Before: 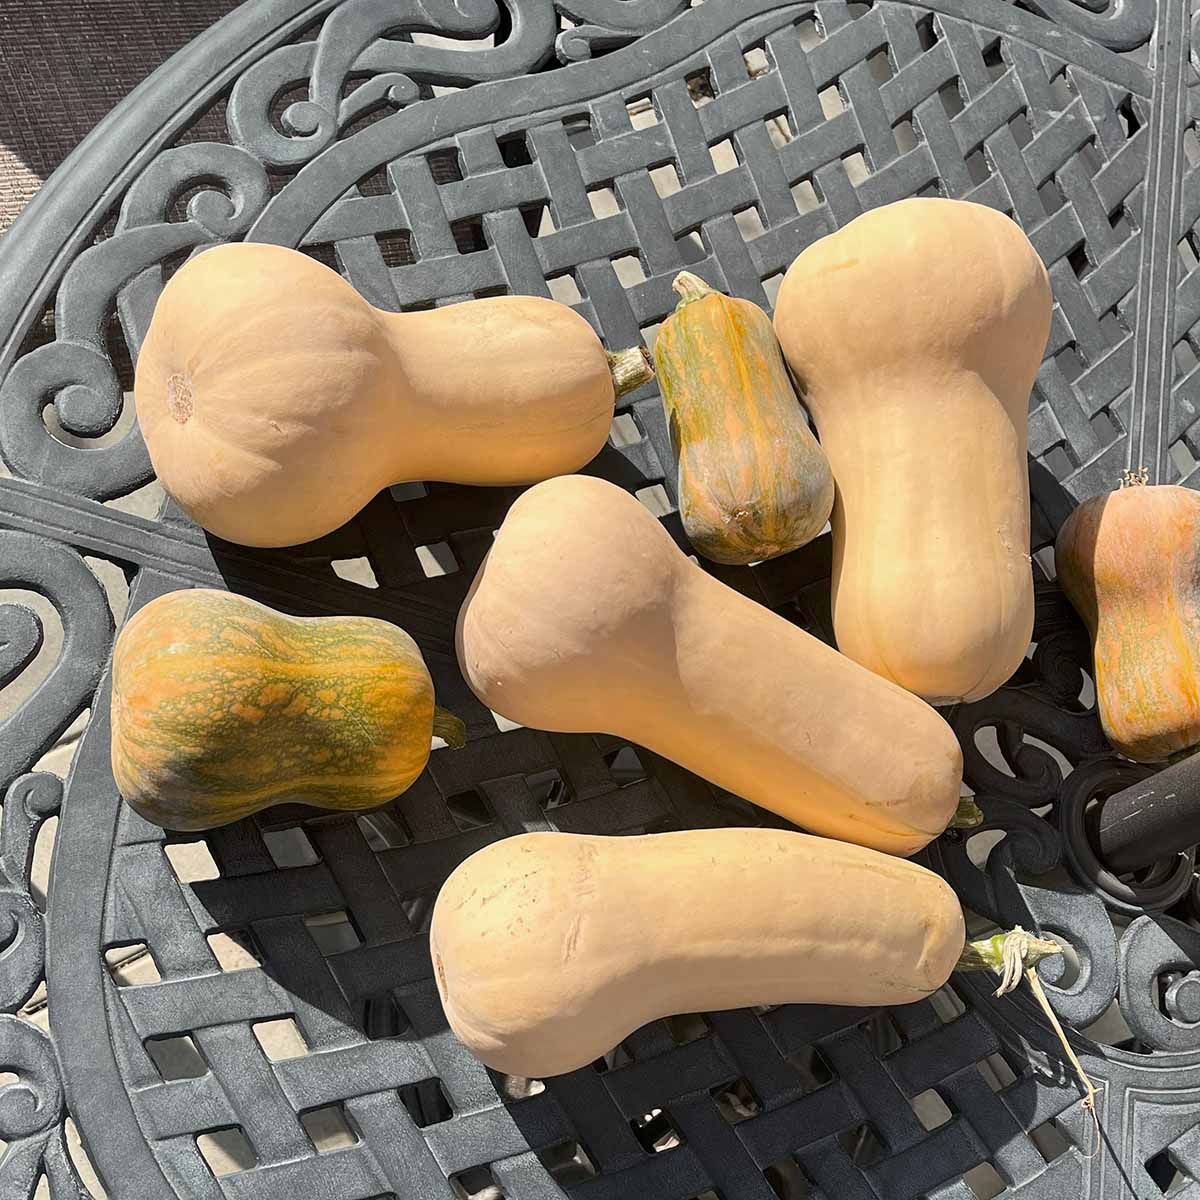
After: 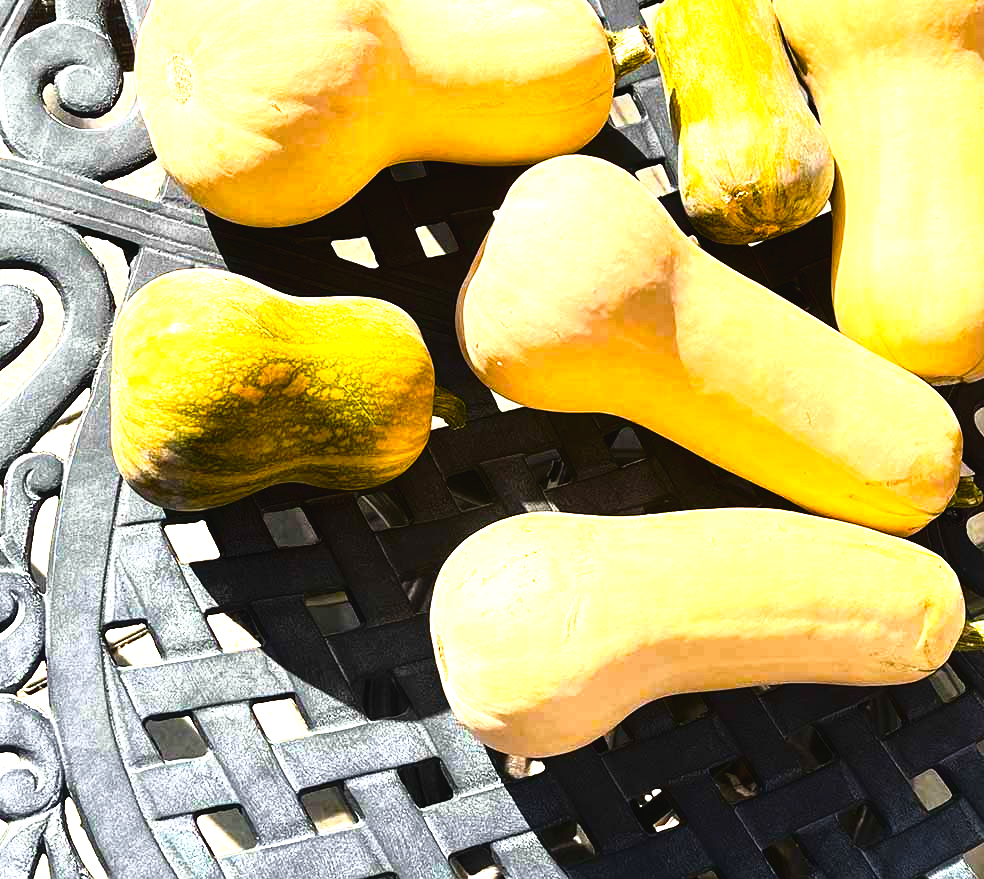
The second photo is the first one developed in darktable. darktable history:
color balance rgb: linear chroma grading › global chroma 15.232%, perceptual saturation grading › global saturation 0.617%, perceptual saturation grading › highlights -29.297%, perceptual saturation grading › mid-tones 29.047%, perceptual saturation grading › shadows 59.451%, perceptual brilliance grading › highlights 74.51%, perceptual brilliance grading › shadows -29.533%, global vibrance 44.331%
tone curve: curves: ch0 [(0, 0.013) (0.129, 0.1) (0.327, 0.382) (0.489, 0.573) (0.66, 0.748) (0.858, 0.926) (1, 0.977)]; ch1 [(0, 0) (0.353, 0.344) (0.45, 0.46) (0.498, 0.495) (0.521, 0.506) (0.563, 0.559) (0.592, 0.585) (0.657, 0.655) (1, 1)]; ch2 [(0, 0) (0.333, 0.346) (0.375, 0.375) (0.427, 0.44) (0.5, 0.501) (0.505, 0.499) (0.528, 0.533) (0.579, 0.61) (0.612, 0.644) (0.66, 0.715) (1, 1)], color space Lab, linked channels, preserve colors none
crop: top 26.683%, right 17.974%
contrast brightness saturation: contrast -0.075, brightness -0.033, saturation -0.115
